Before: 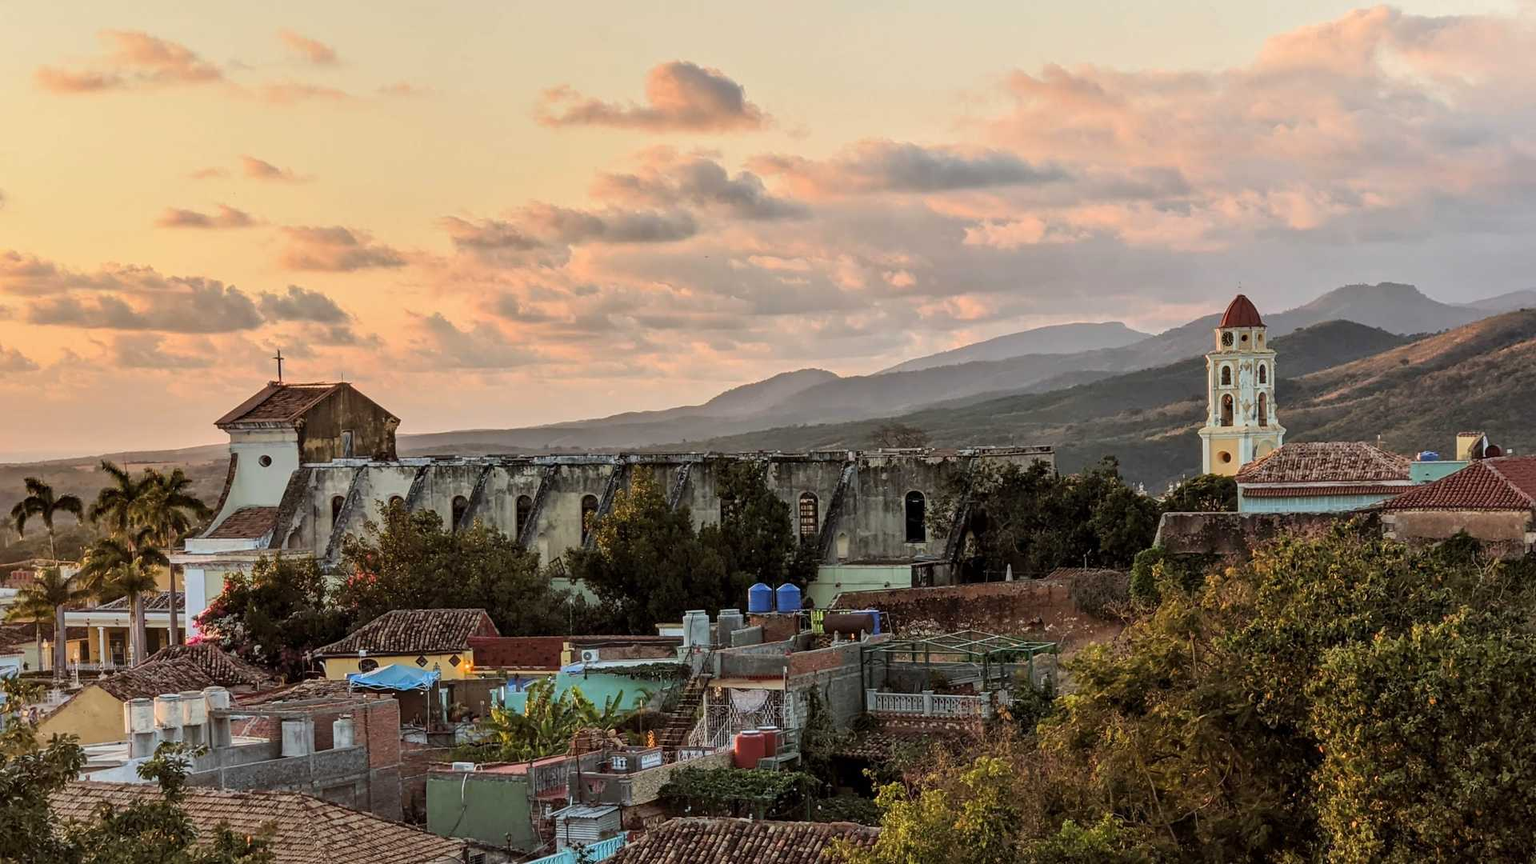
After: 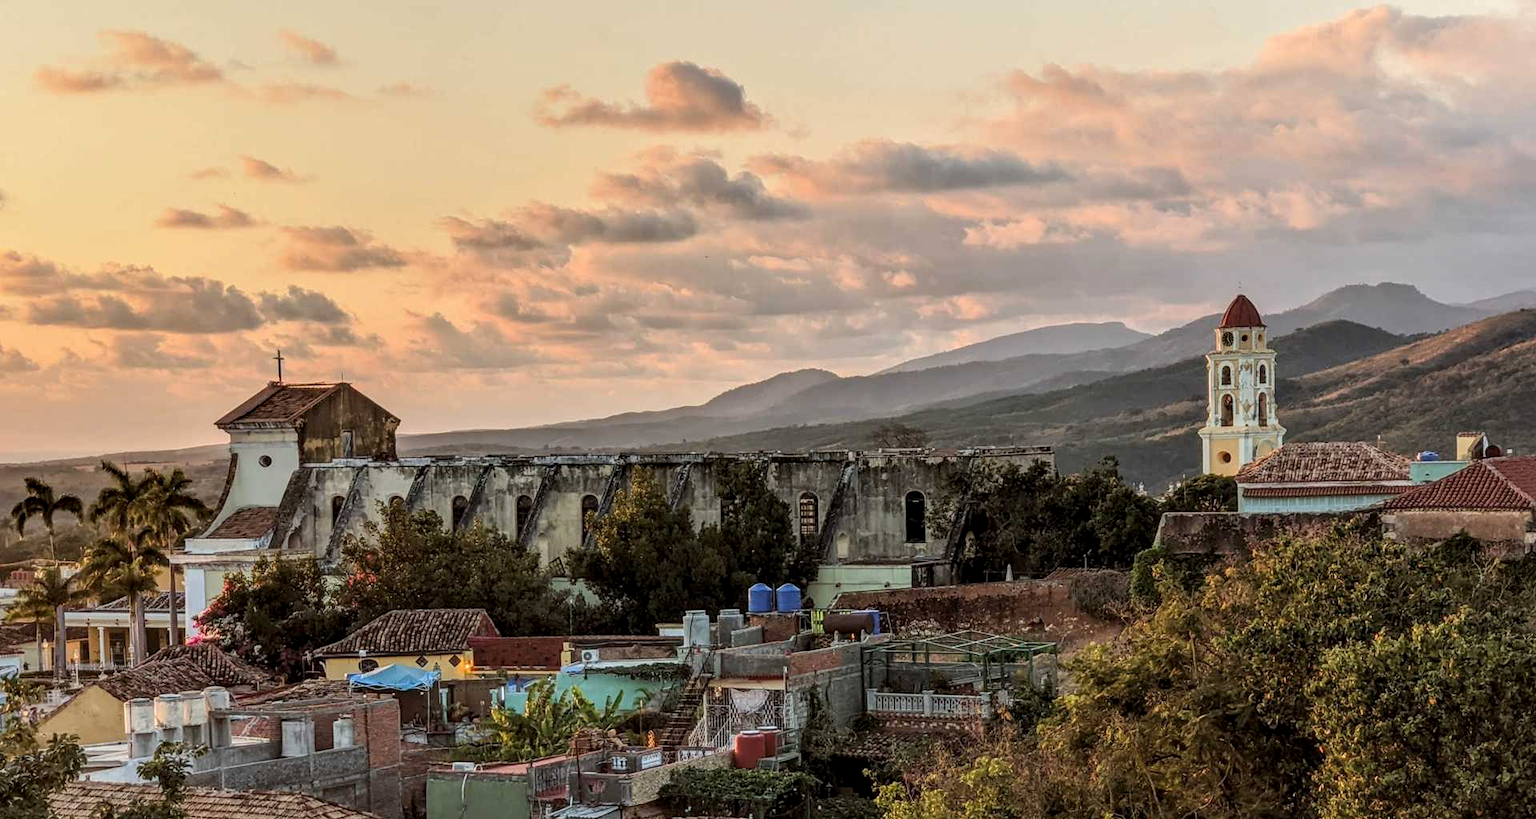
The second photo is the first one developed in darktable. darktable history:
local contrast: detail 130%
contrast equalizer: octaves 7, y [[0.6 ×6], [0.55 ×6], [0 ×6], [0 ×6], [0 ×6]], mix -0.1
crop and rotate: top 0%, bottom 5.097%
white balance: emerald 1
